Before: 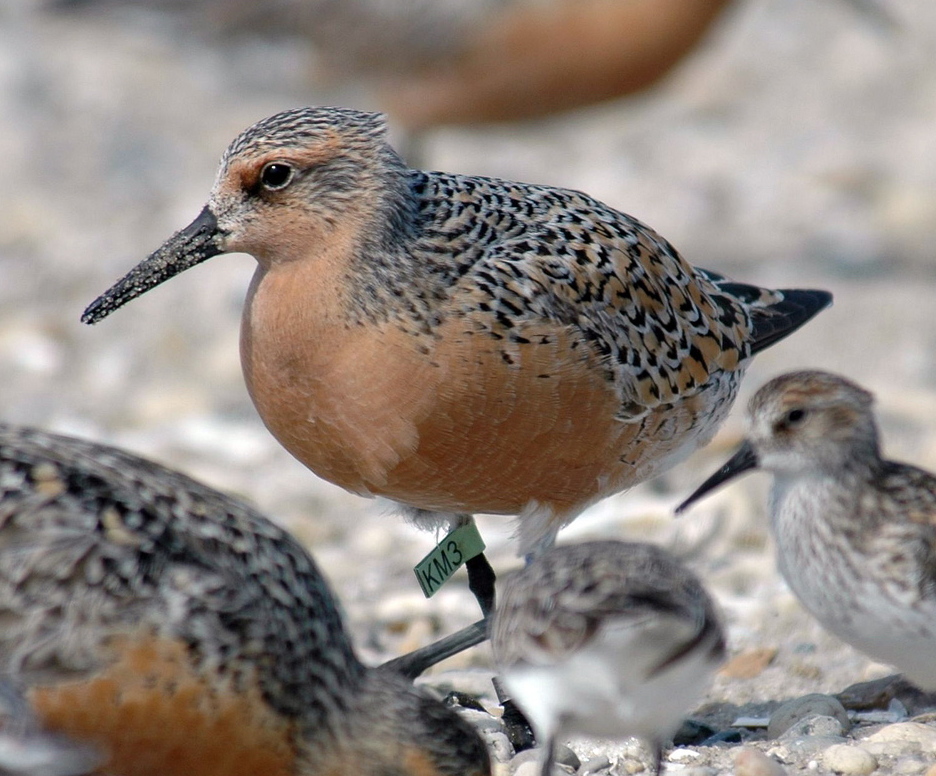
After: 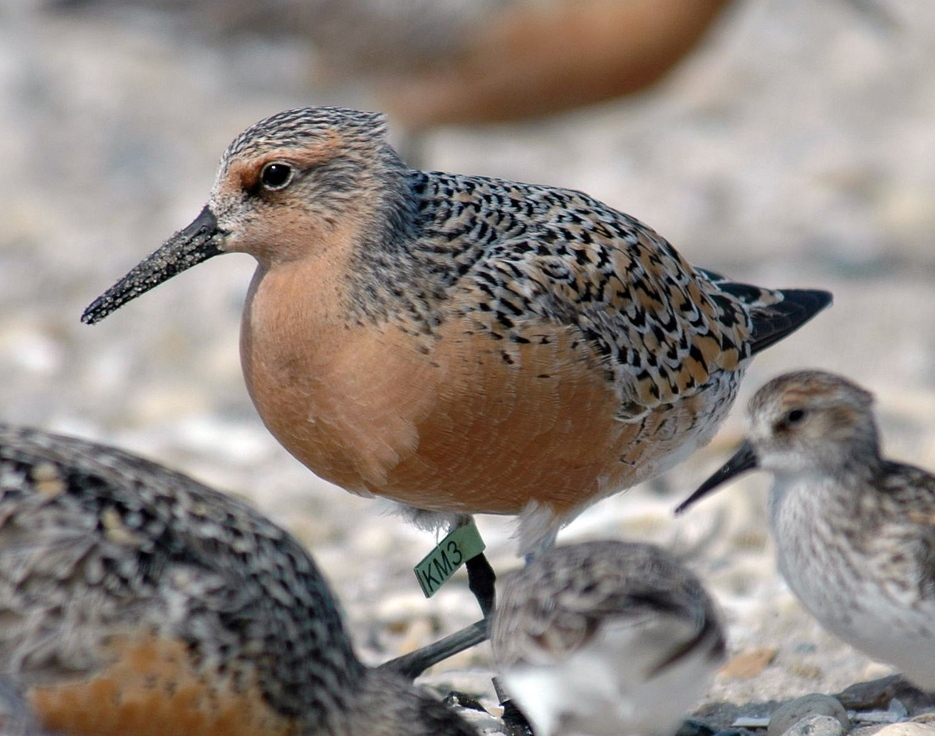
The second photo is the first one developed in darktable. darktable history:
crop and rotate: top 0%, bottom 5.097%
contrast brightness saturation: contrast 0.05
